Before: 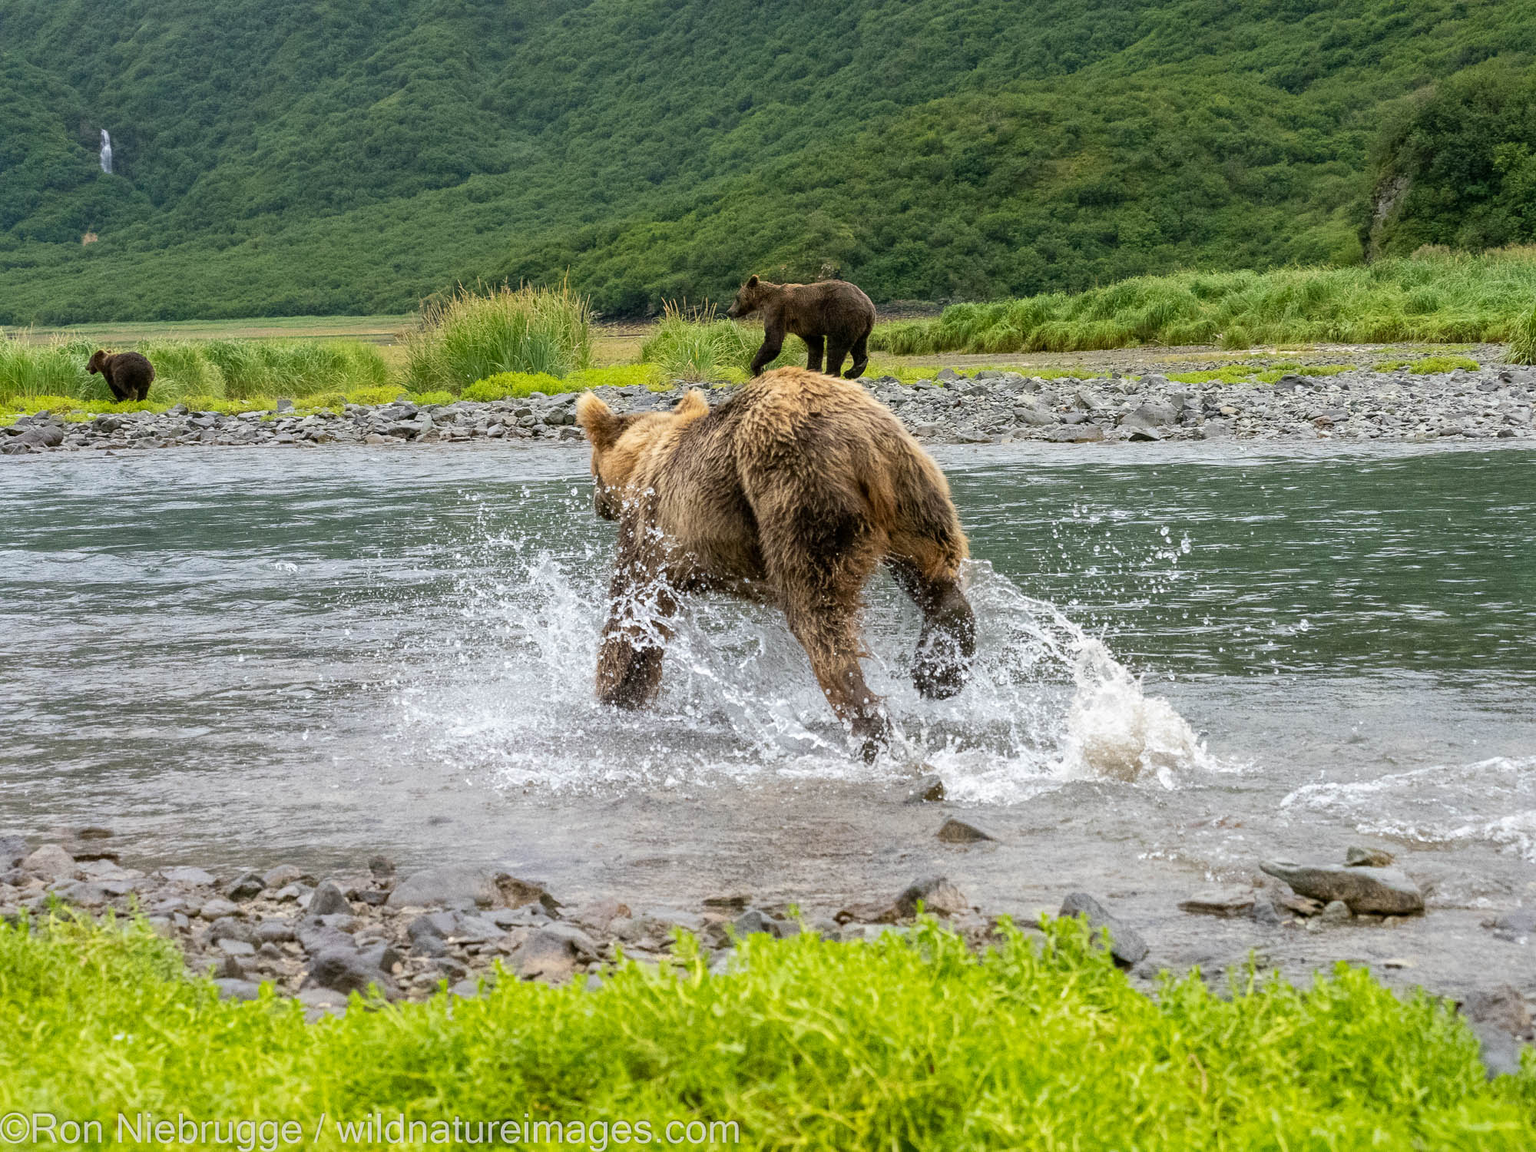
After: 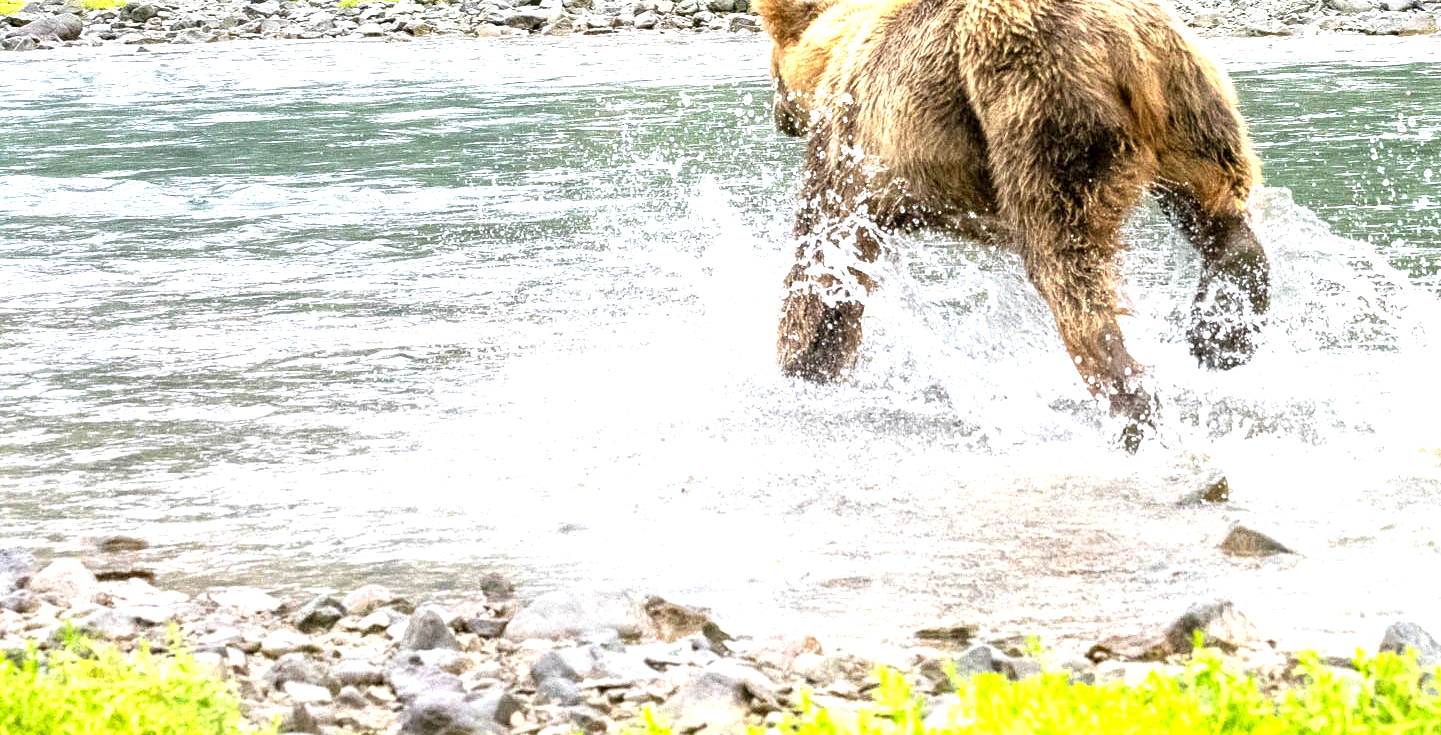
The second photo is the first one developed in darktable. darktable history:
exposure: black level correction 0.001, exposure 1.399 EV, compensate highlight preservation false
crop: top 36.106%, right 27.921%, bottom 14.864%
